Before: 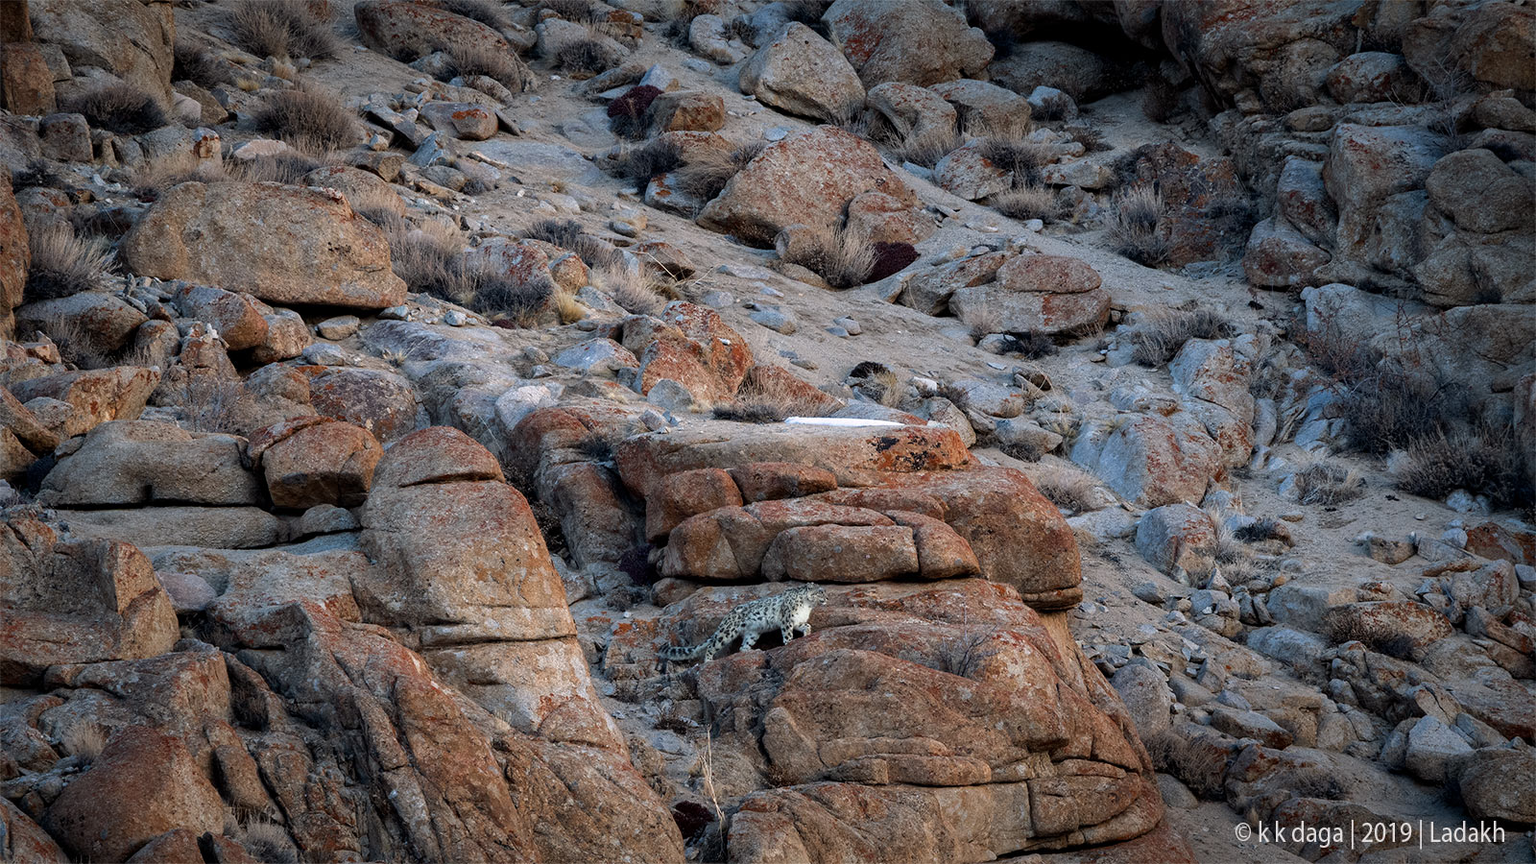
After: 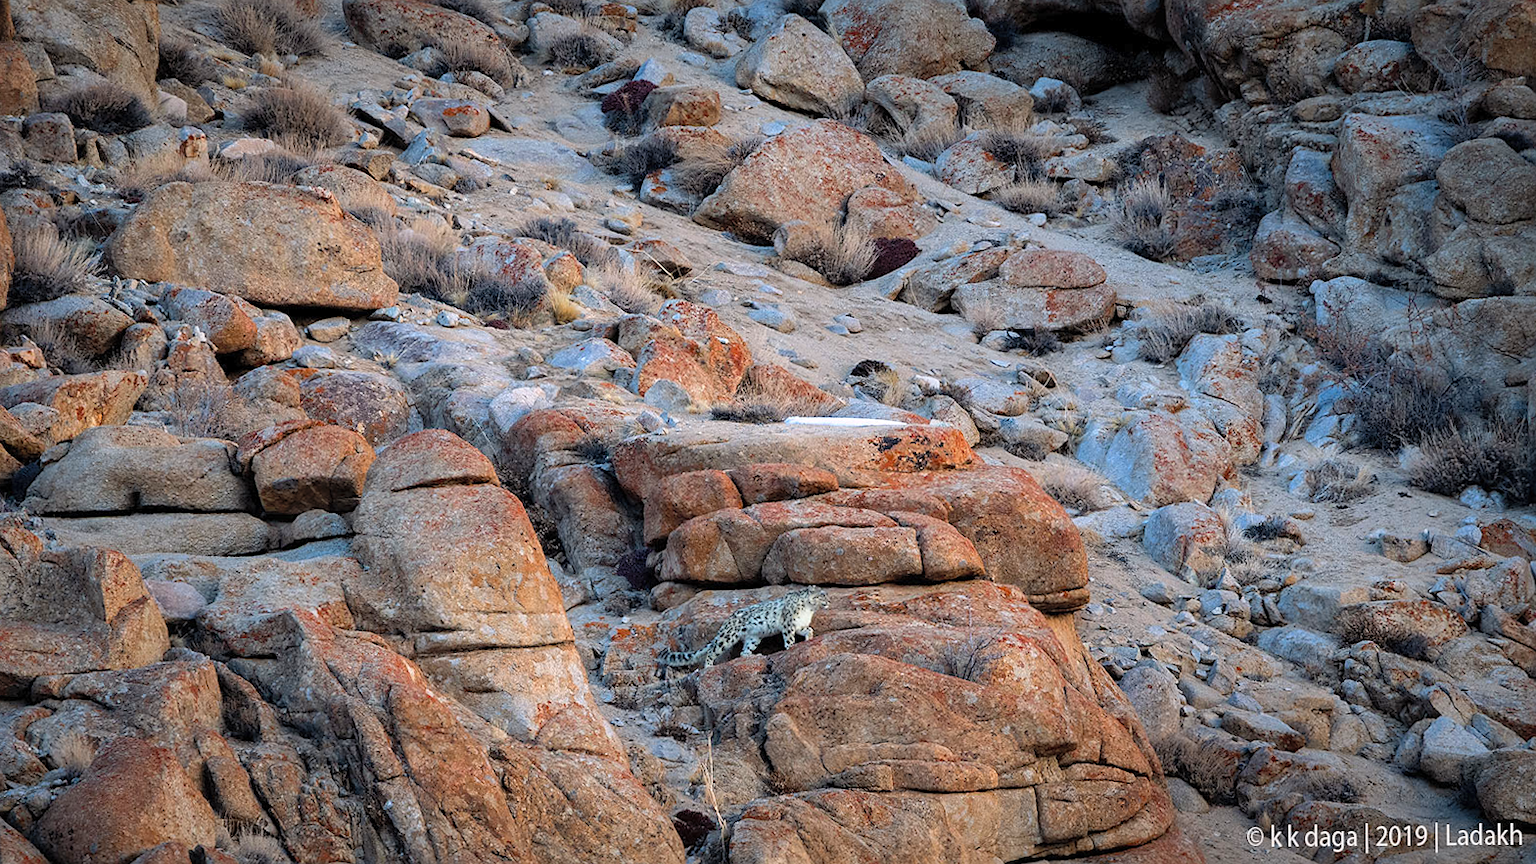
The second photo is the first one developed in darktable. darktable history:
sharpen: radius 1.458, amount 0.398, threshold 1.271
crop: left 0.434%, top 0.485%, right 0.244%, bottom 0.386%
contrast brightness saturation: contrast 0.07, brightness 0.18, saturation 0.4
rotate and perspective: rotation -0.45°, automatic cropping original format, crop left 0.008, crop right 0.992, crop top 0.012, crop bottom 0.988
